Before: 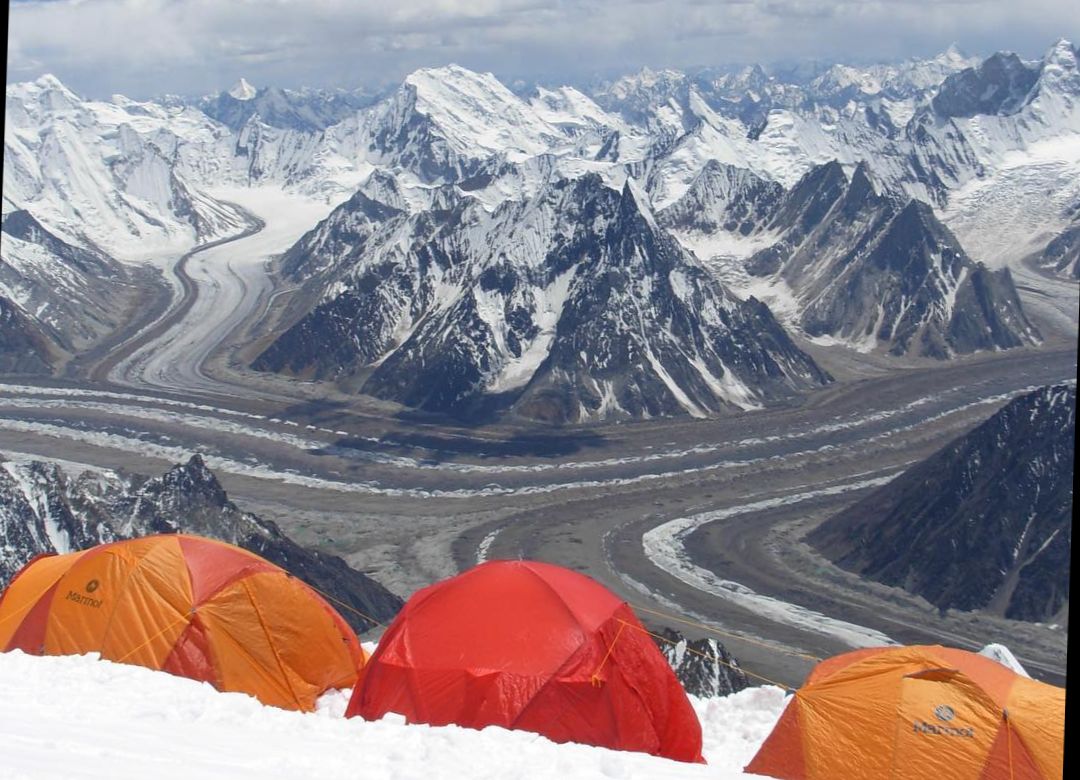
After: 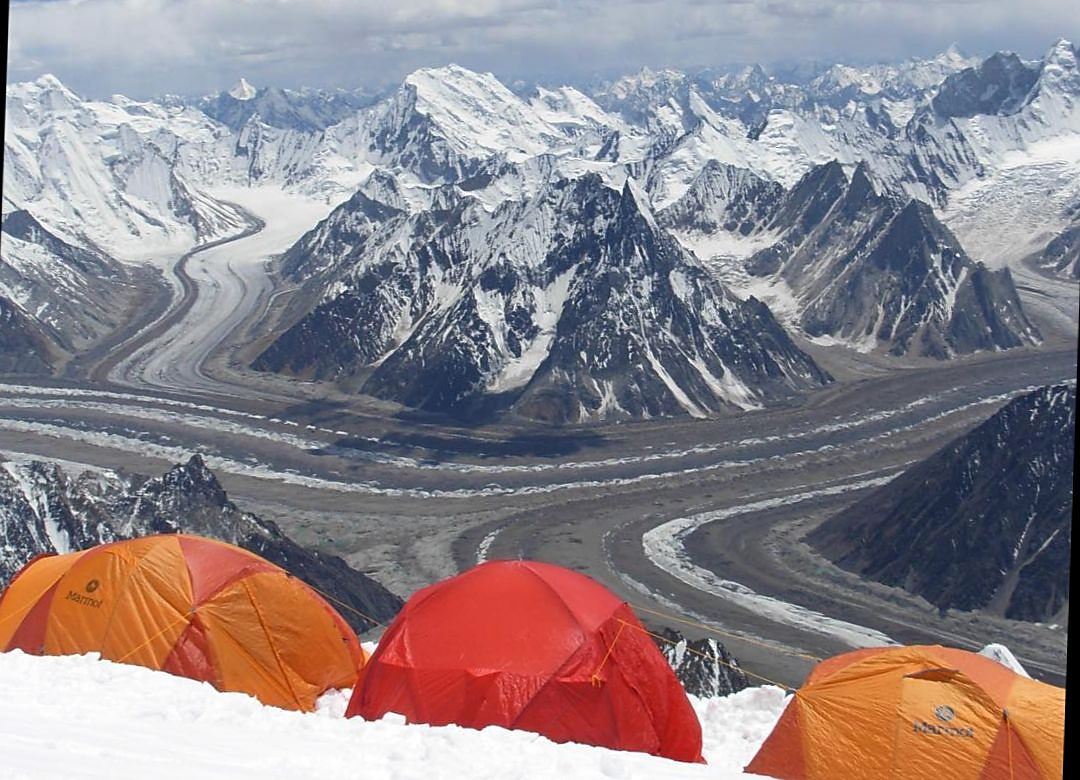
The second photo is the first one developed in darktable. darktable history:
levels: mode automatic, gray 50.8%
sharpen: radius 1.864, amount 0.398, threshold 1.271
